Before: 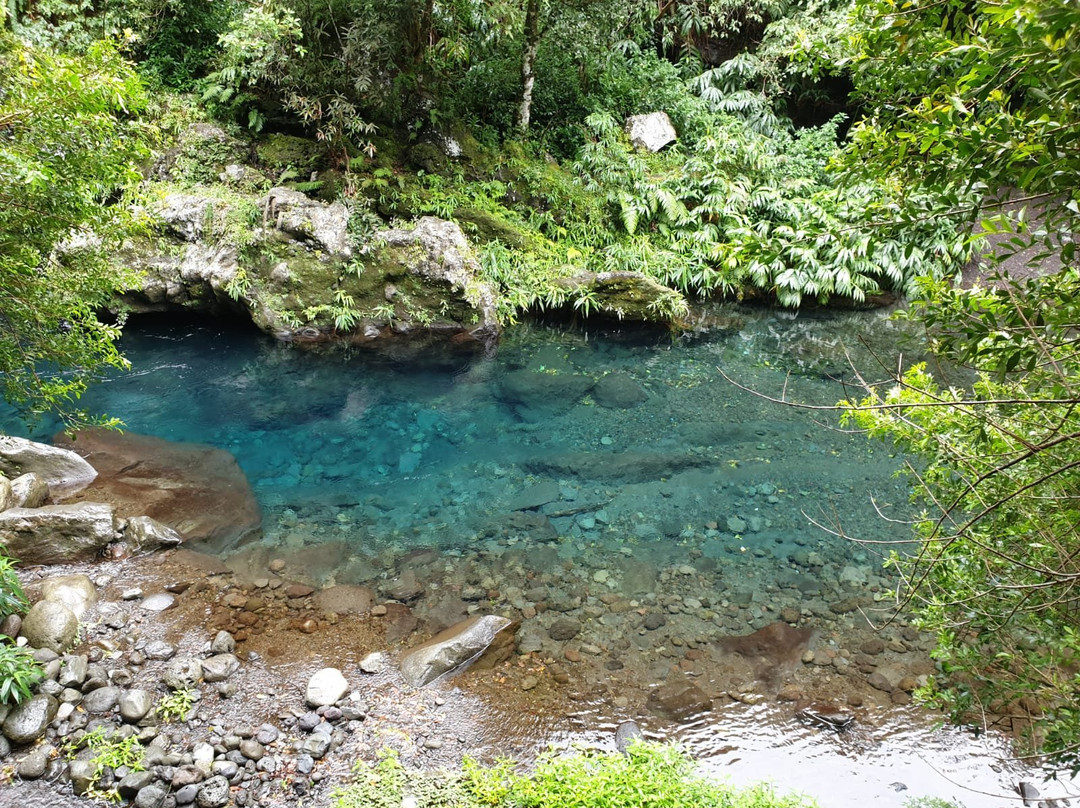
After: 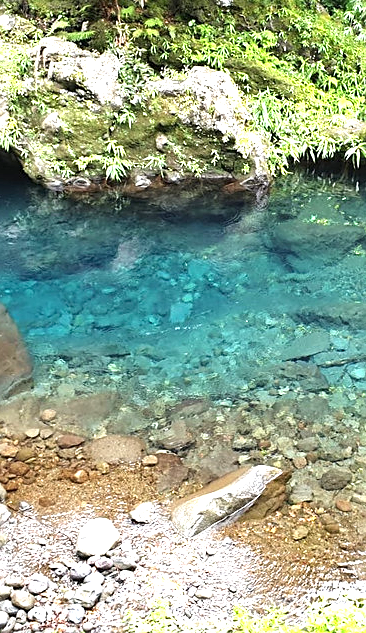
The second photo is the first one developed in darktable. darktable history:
crop and rotate: left 21.348%, top 18.617%, right 44.729%, bottom 2.989%
exposure: black level correction 0, exposure 1.095 EV, compensate highlight preservation false
sharpen: on, module defaults
